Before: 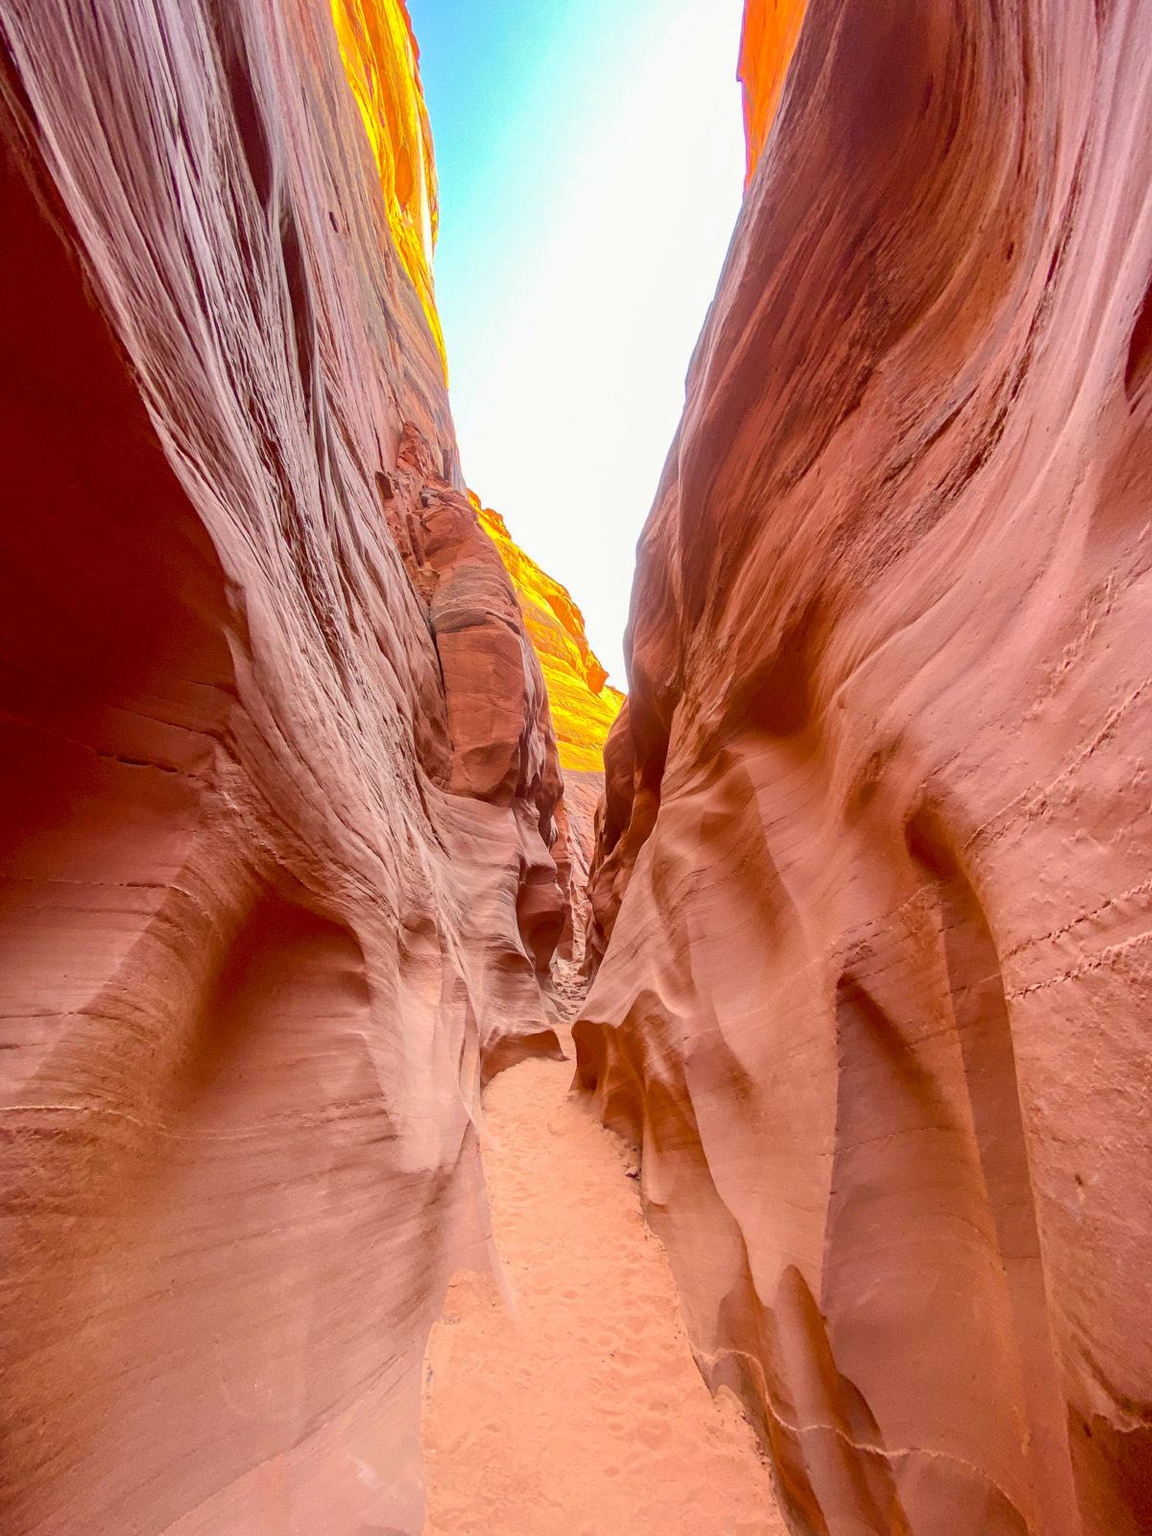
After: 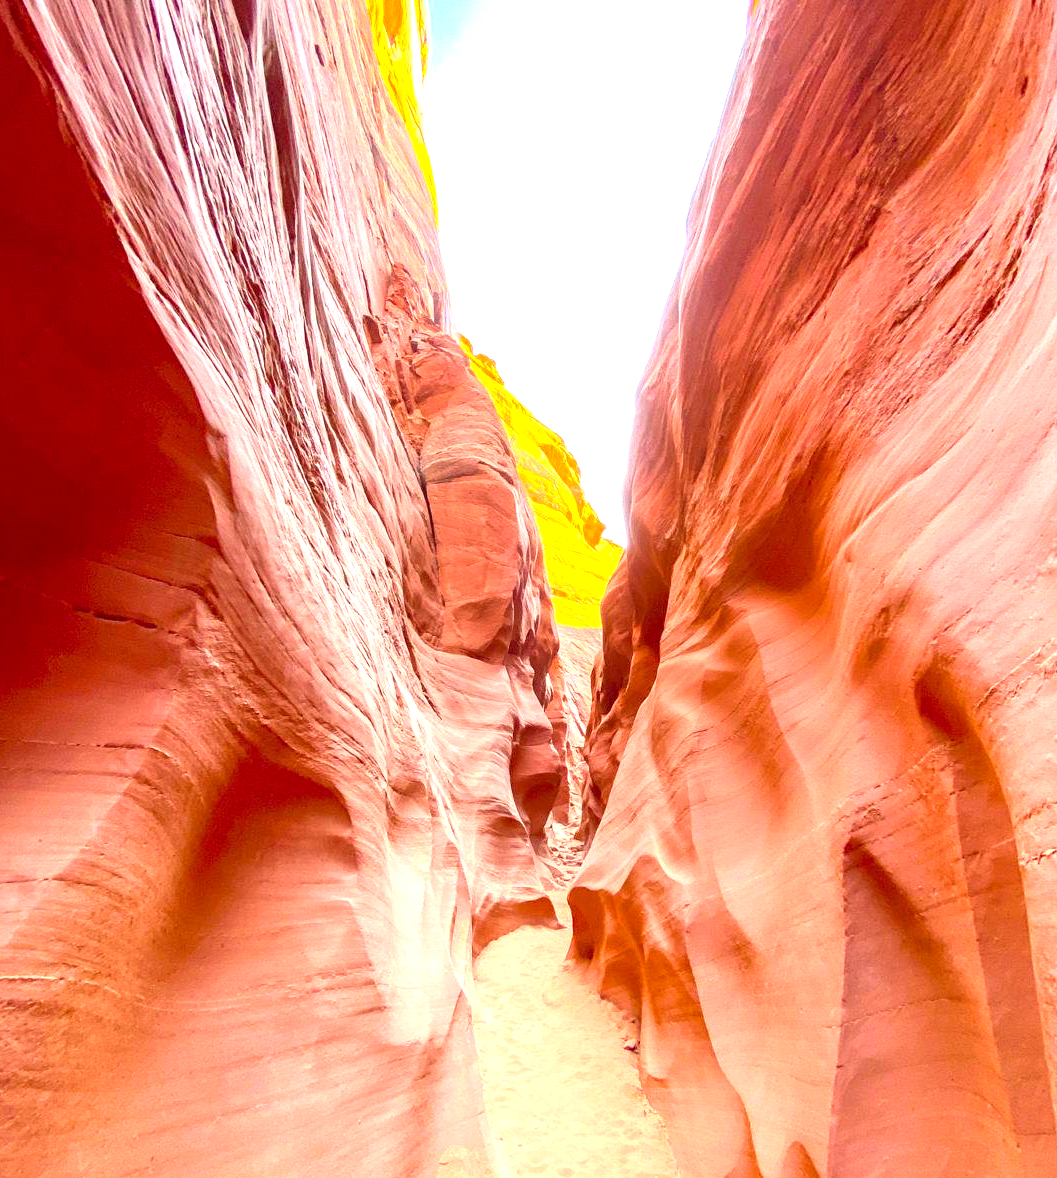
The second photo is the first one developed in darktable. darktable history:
exposure: black level correction 0, exposure 1.2 EV, compensate exposure bias true, compensate highlight preservation false
contrast brightness saturation: contrast 0.038, saturation 0.071
crop and rotate: left 2.369%, top 11.047%, right 9.472%, bottom 15.275%
tone equalizer: edges refinement/feathering 500, mask exposure compensation -1.57 EV, preserve details guided filter
